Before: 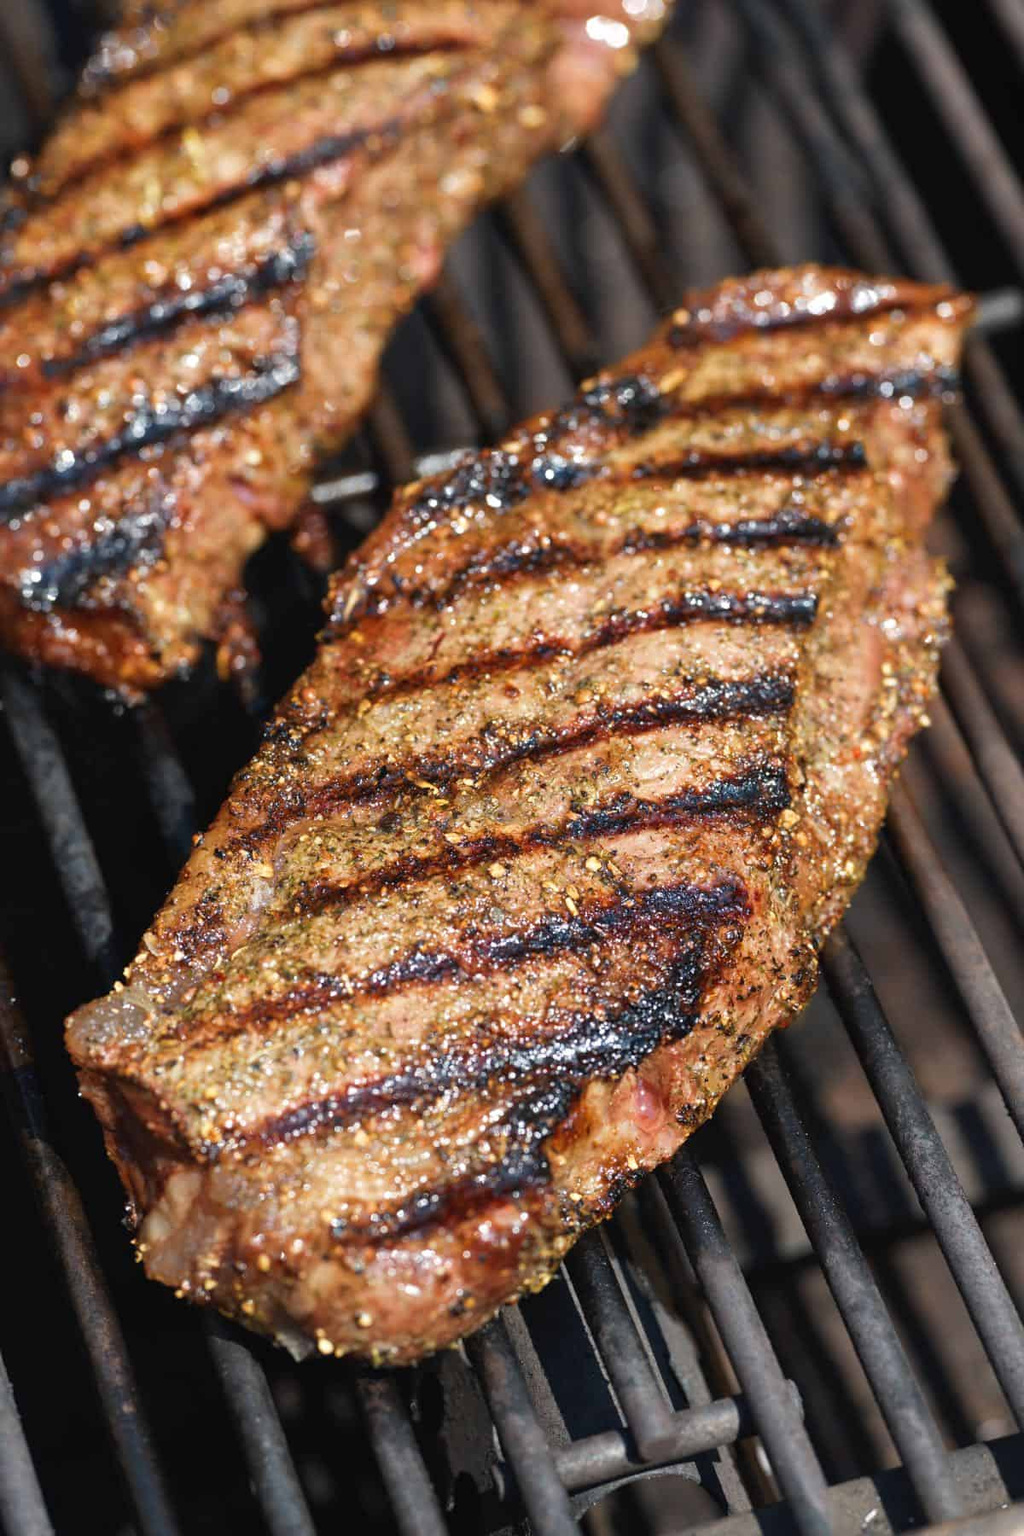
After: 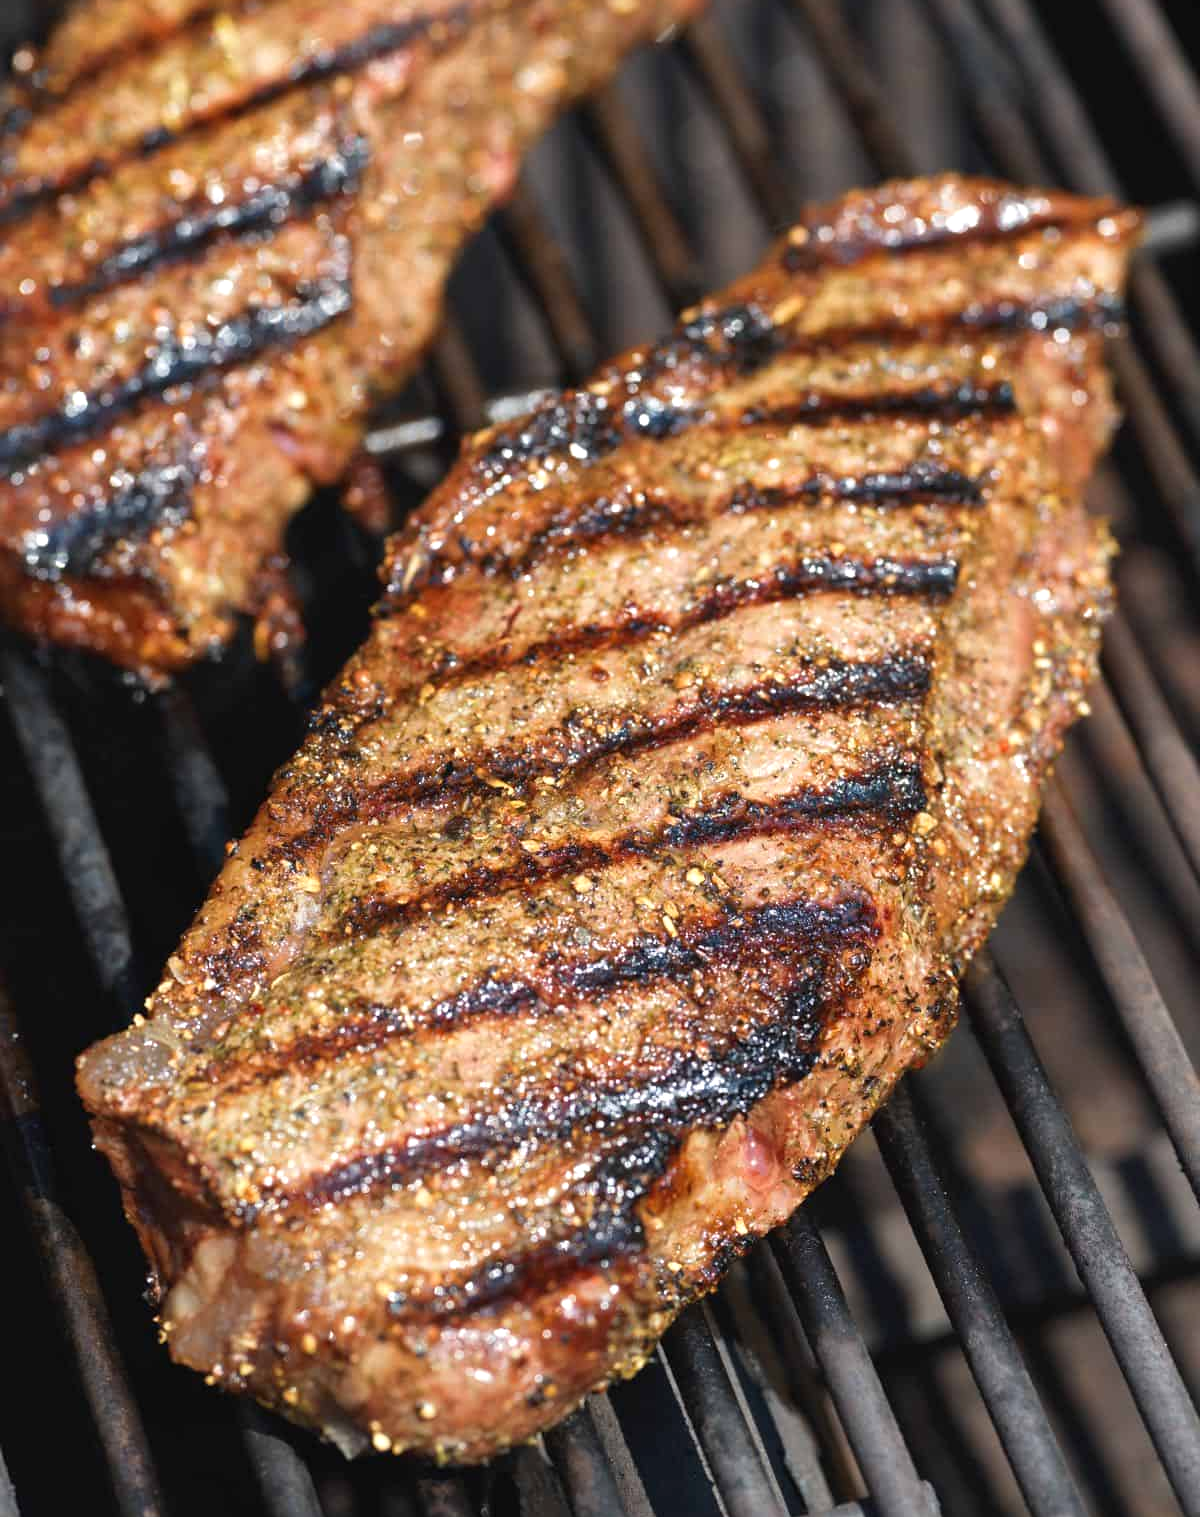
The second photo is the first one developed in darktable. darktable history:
crop: top 7.586%, bottom 8.119%
exposure: black level correction 0, exposure 0.2 EV, compensate highlight preservation false
